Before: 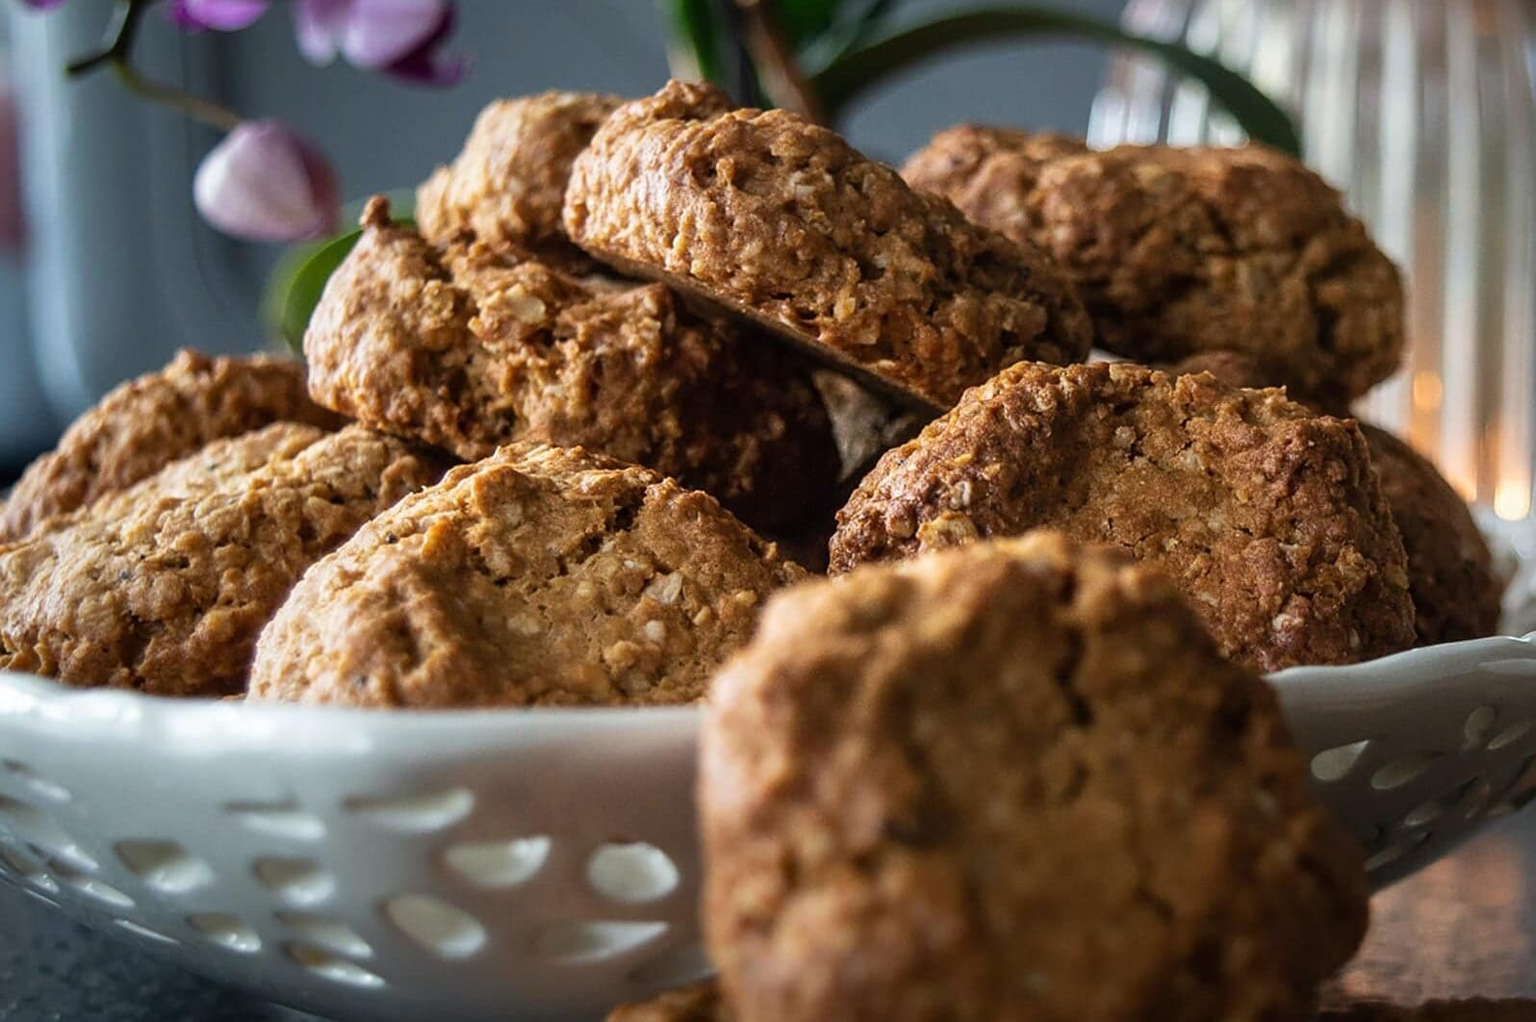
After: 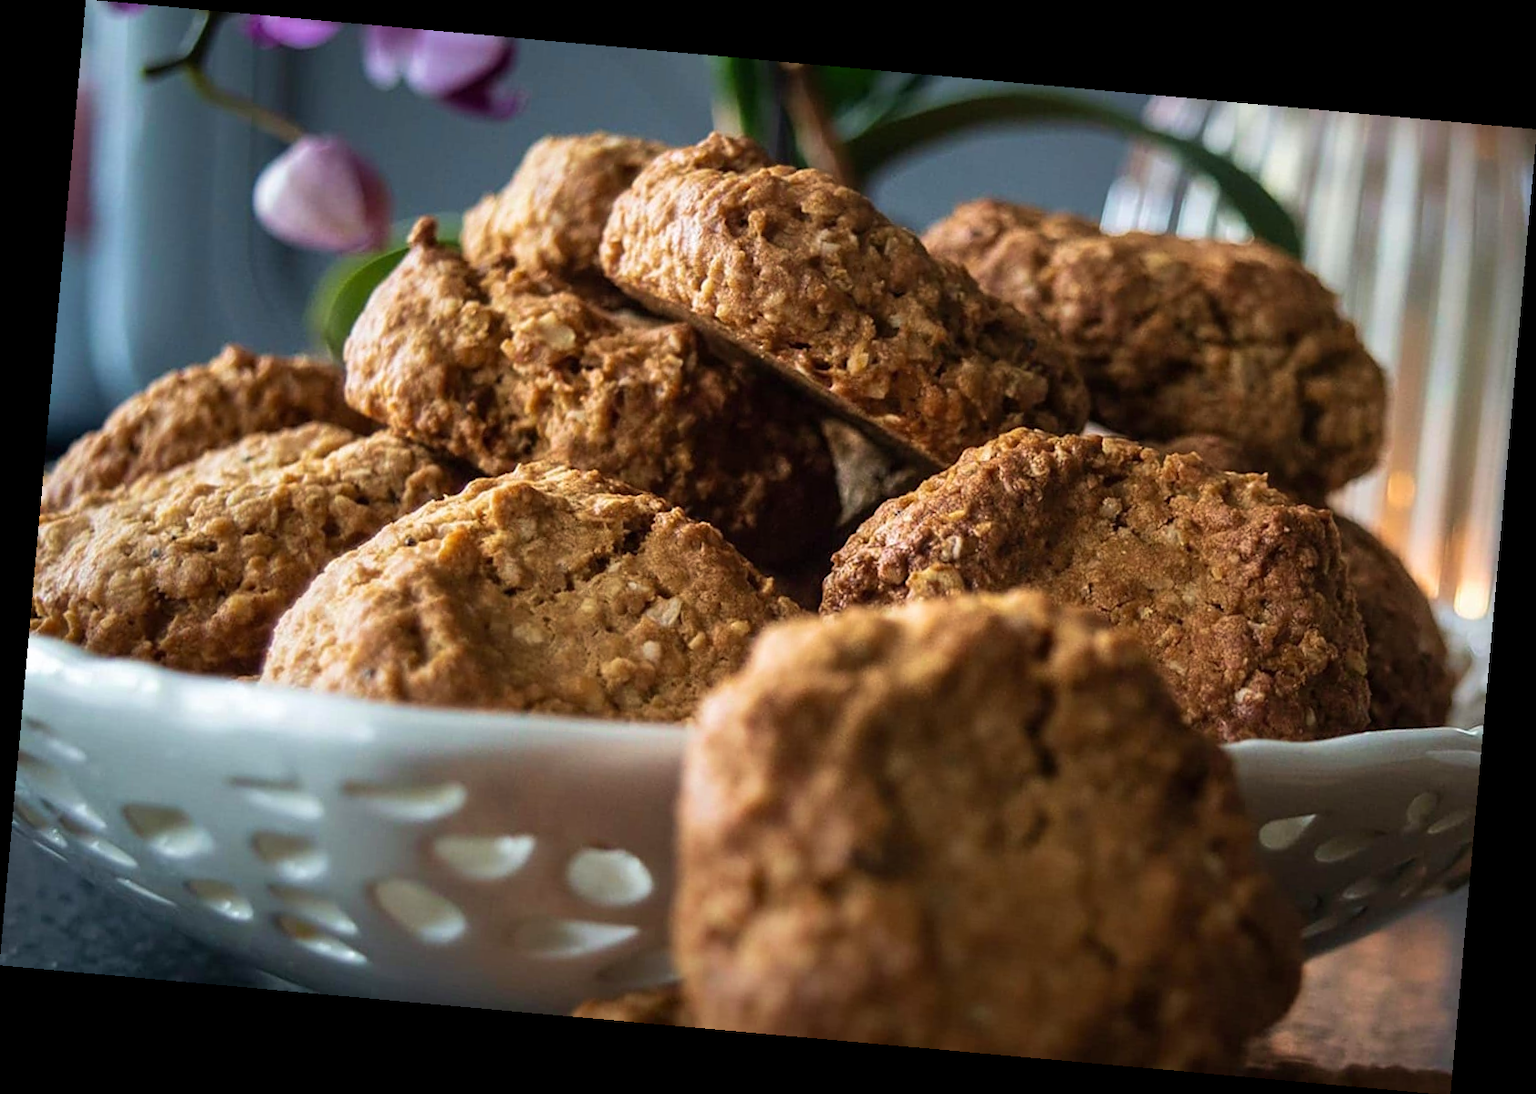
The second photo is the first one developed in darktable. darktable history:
rotate and perspective: rotation 5.12°, automatic cropping off
velvia: on, module defaults
